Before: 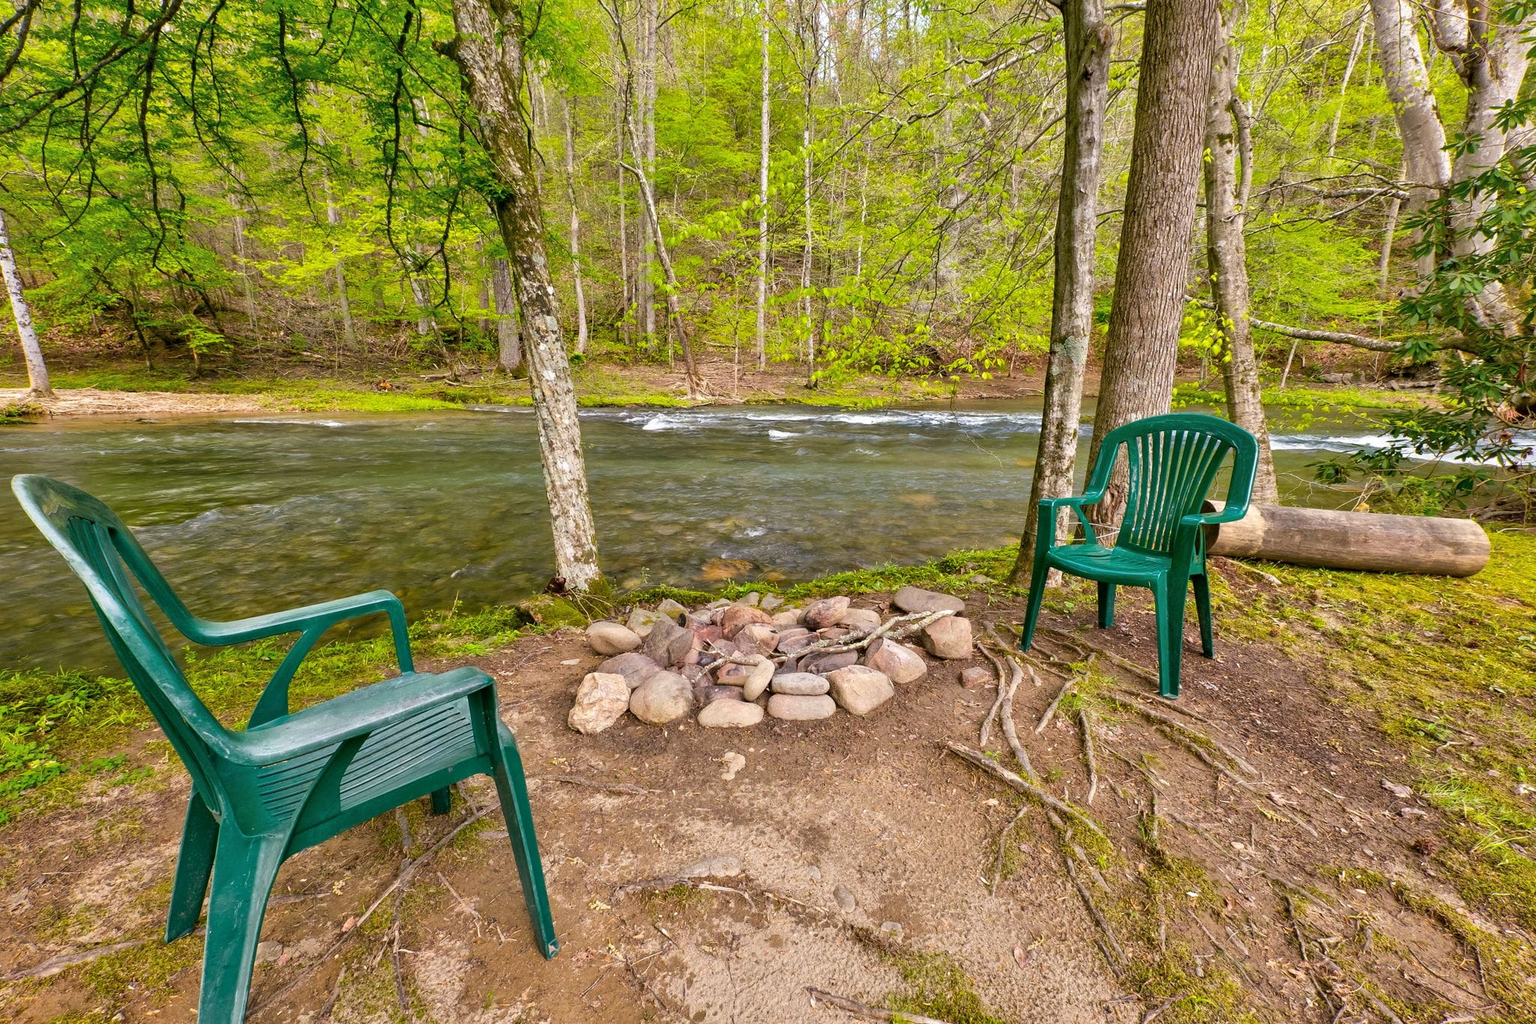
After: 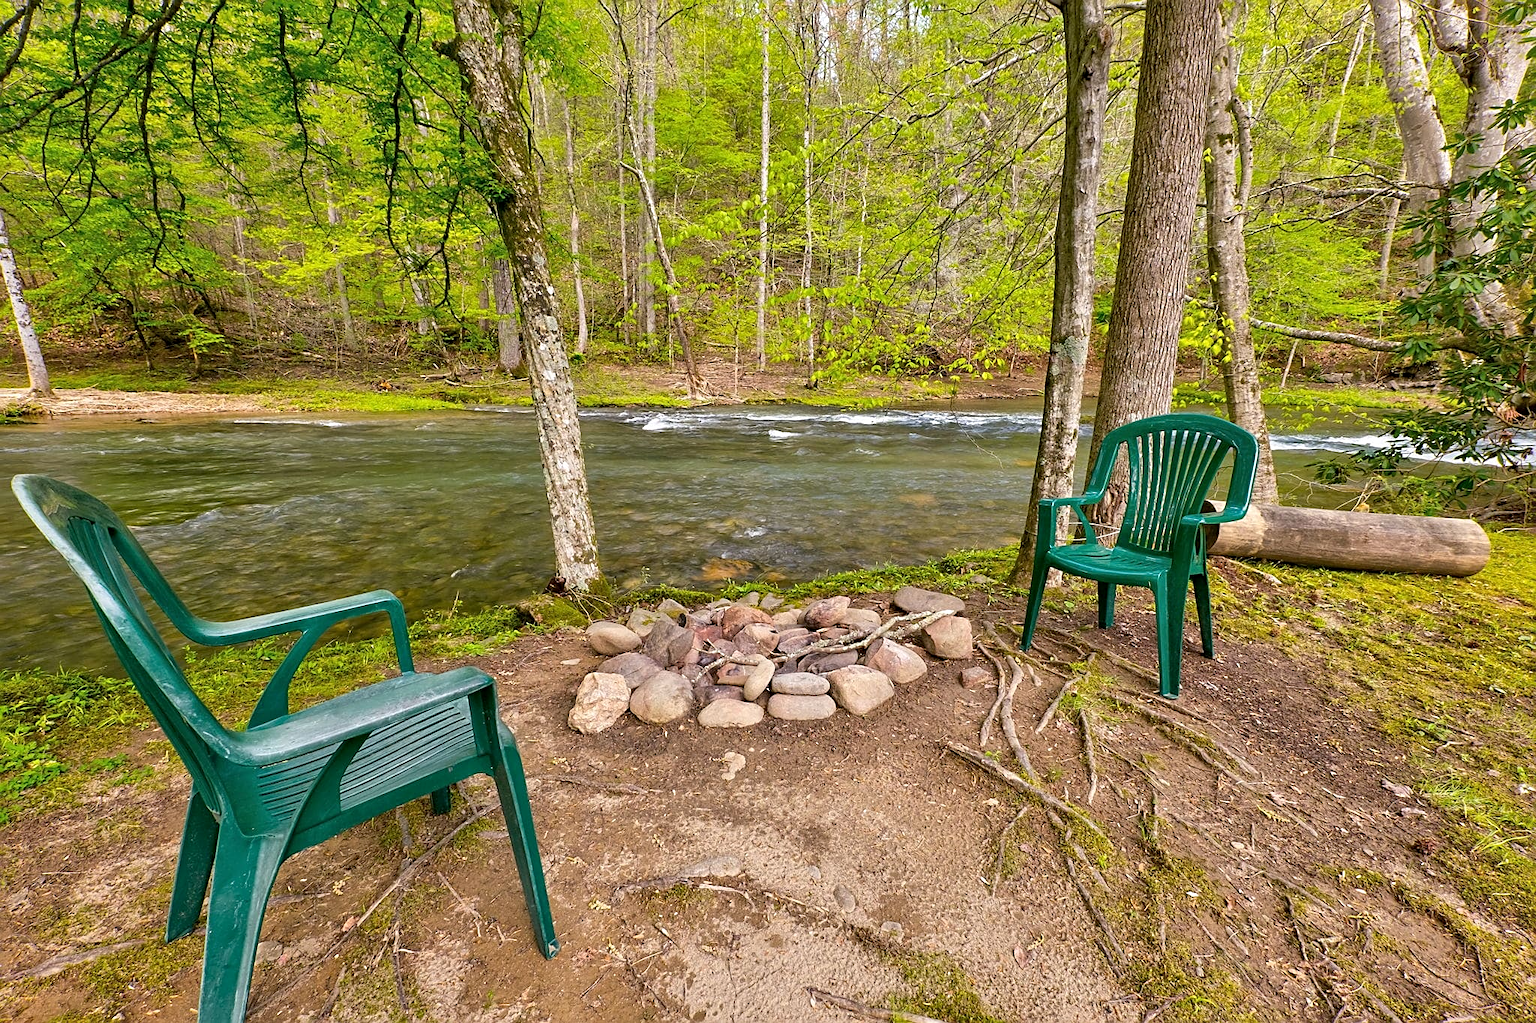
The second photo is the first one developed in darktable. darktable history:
sharpen: on, module defaults
exposure: black level correction 0.001, exposure 0.014 EV, compensate highlight preservation false
